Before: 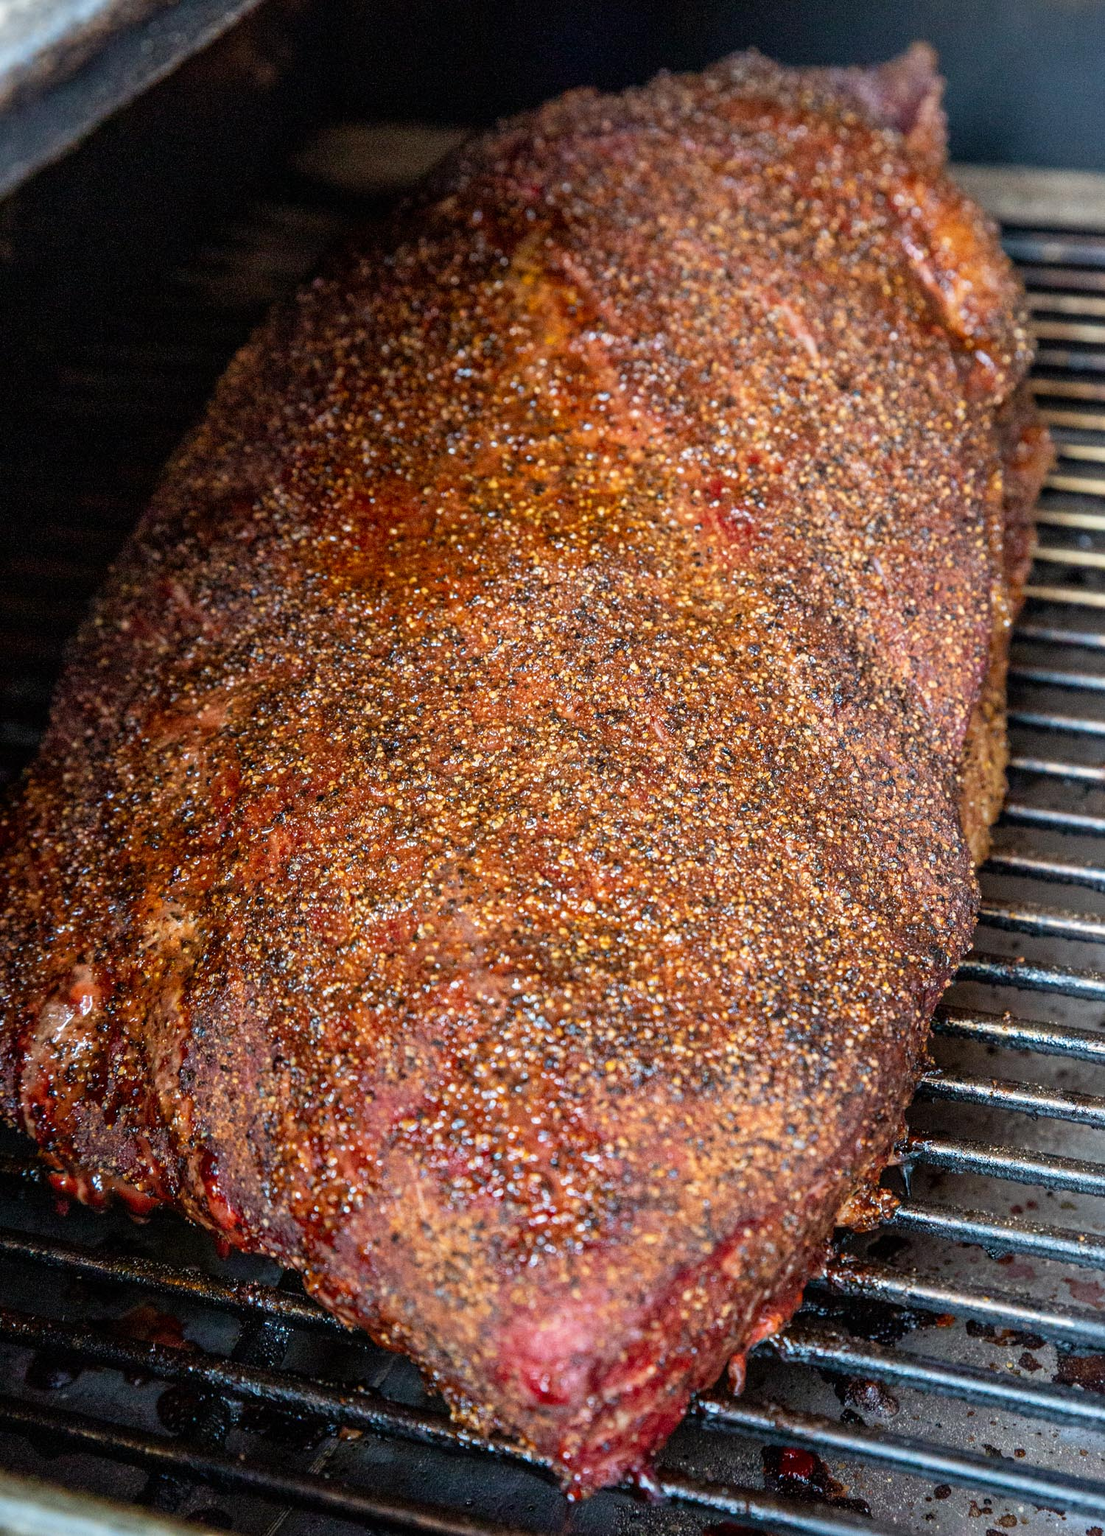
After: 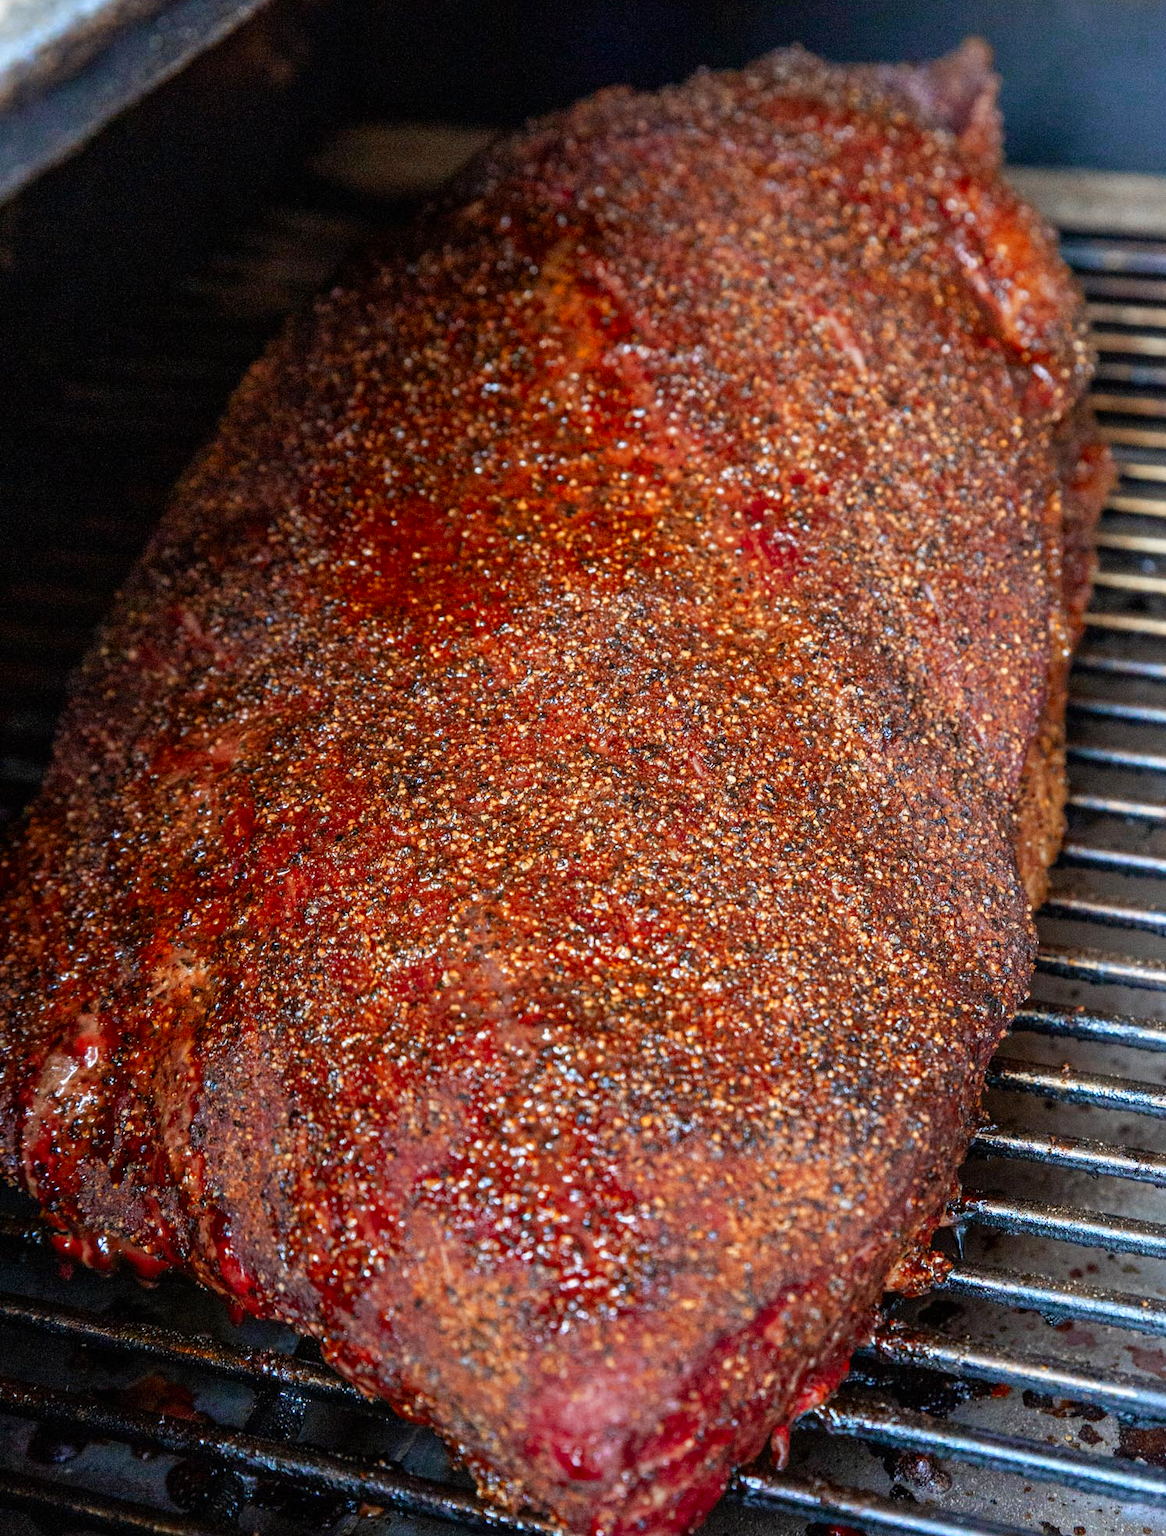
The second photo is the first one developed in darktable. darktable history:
crop: top 0.432%, right 0.266%, bottom 5.072%
color zones: curves: ch0 [(0, 0.363) (0.128, 0.373) (0.25, 0.5) (0.402, 0.407) (0.521, 0.525) (0.63, 0.559) (0.729, 0.662) (0.867, 0.471)]; ch1 [(0, 0.515) (0.136, 0.618) (0.25, 0.5) (0.378, 0) (0.516, 0) (0.622, 0.593) (0.737, 0.819) (0.87, 0.593)]; ch2 [(0, 0.529) (0.128, 0.471) (0.282, 0.451) (0.386, 0.662) (0.516, 0.525) (0.633, 0.554) (0.75, 0.62) (0.875, 0.441)]
contrast brightness saturation: contrast 0.013, saturation -0.067
